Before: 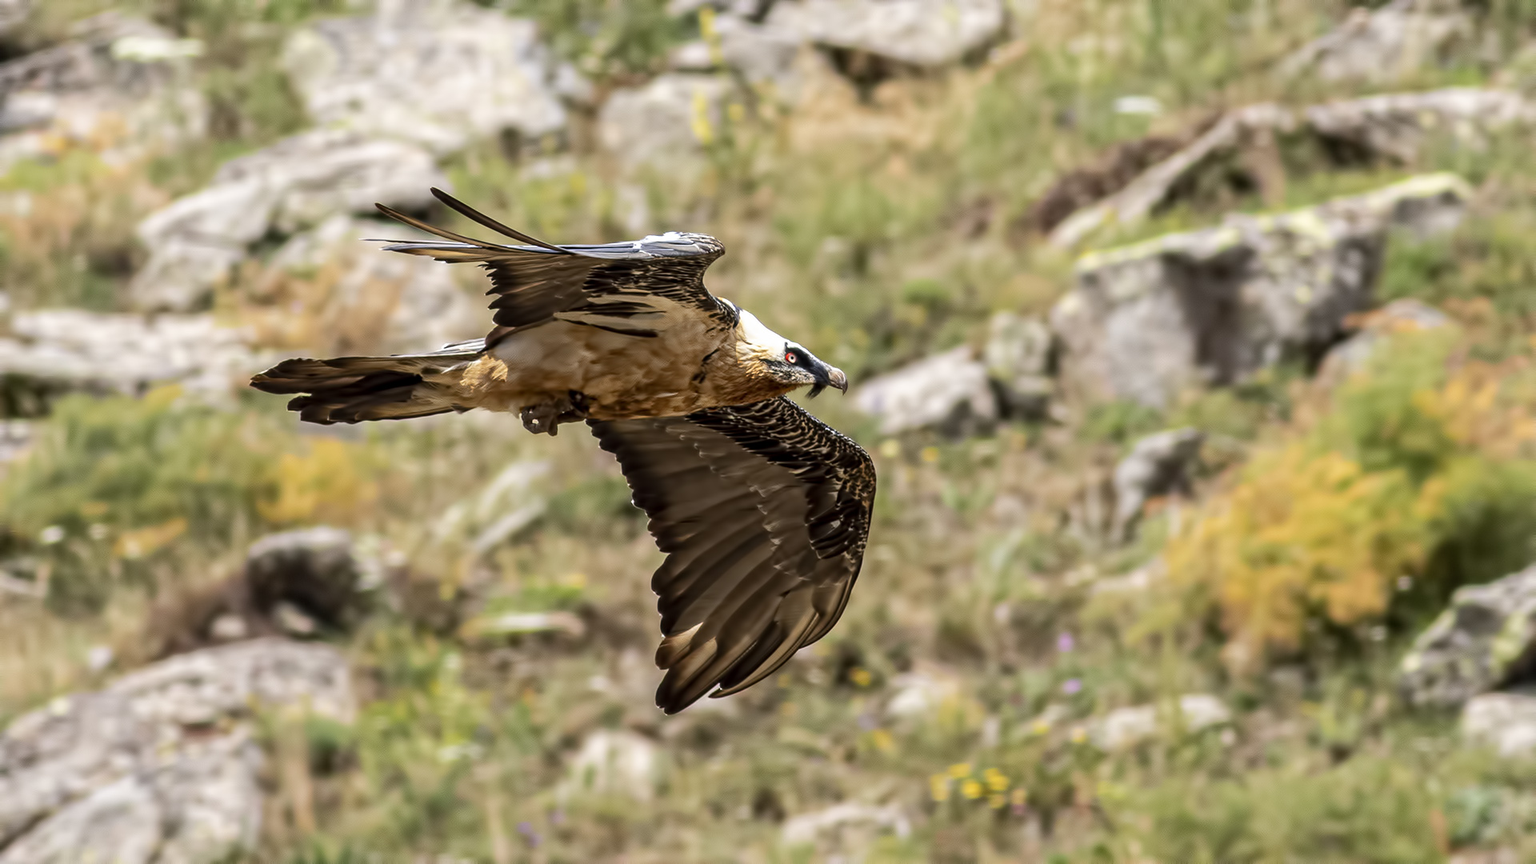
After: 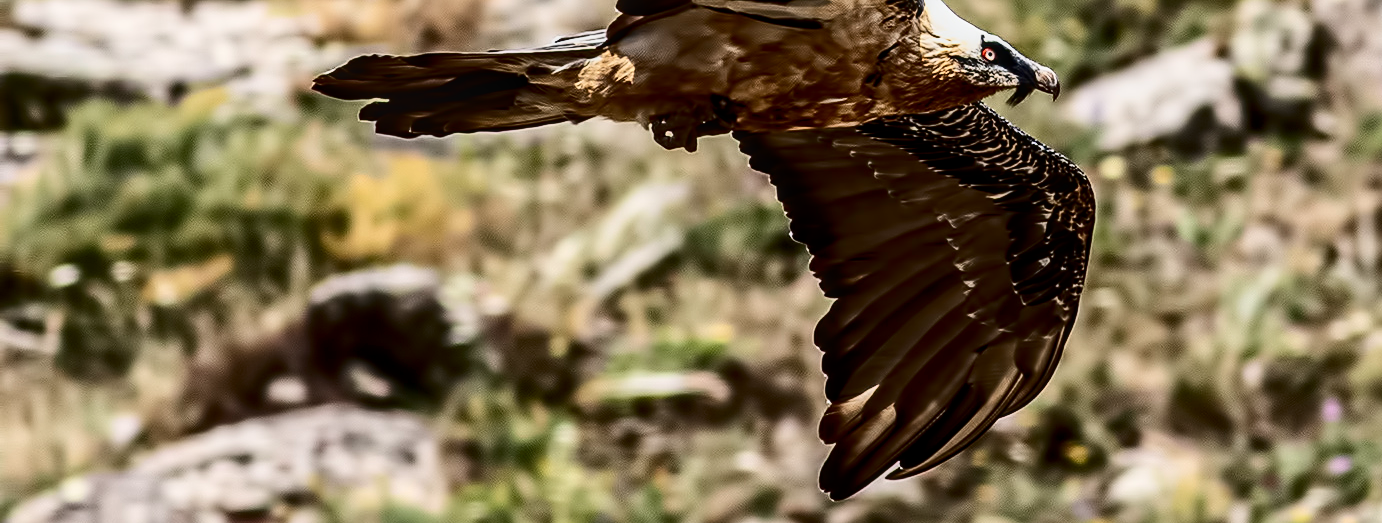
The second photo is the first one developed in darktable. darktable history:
exposure: black level correction 0.001, exposure 0.5 EV, compensate exposure bias true, compensate highlight preservation false
contrast brightness saturation: contrast 0.492, saturation -0.082
crop: top 36.394%, right 27.993%, bottom 15.127%
local contrast: on, module defaults
sharpen: on, module defaults
haze removal: strength 0.107, compatibility mode true, adaptive false
shadows and highlights: low approximation 0.01, soften with gaussian
